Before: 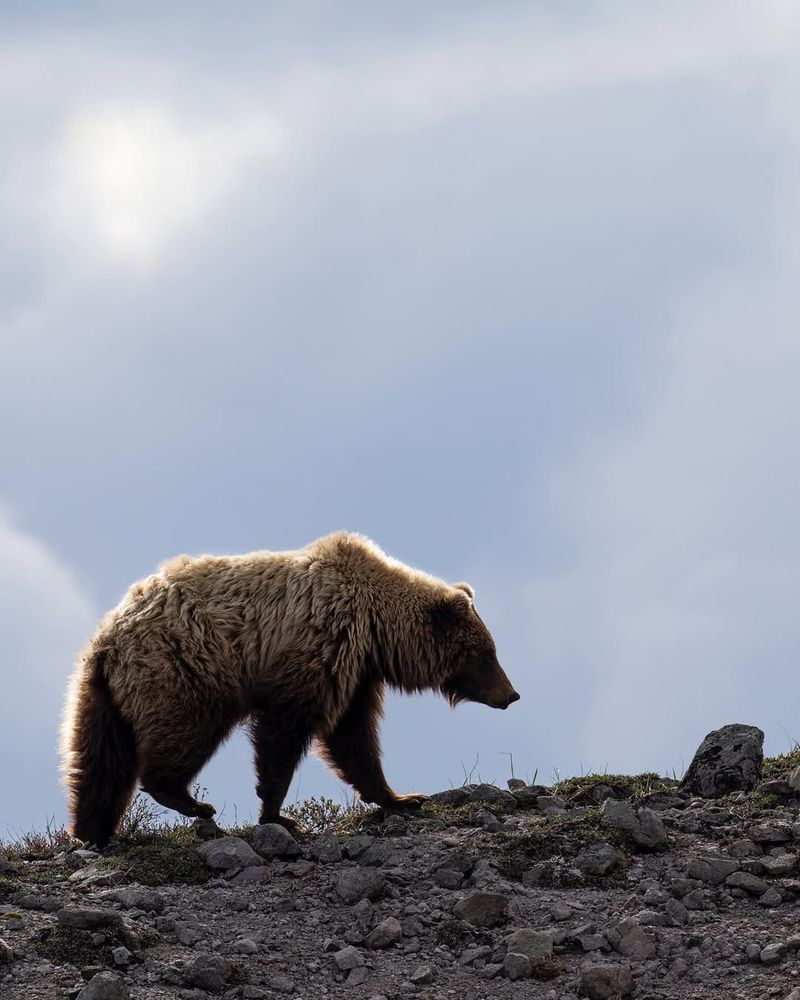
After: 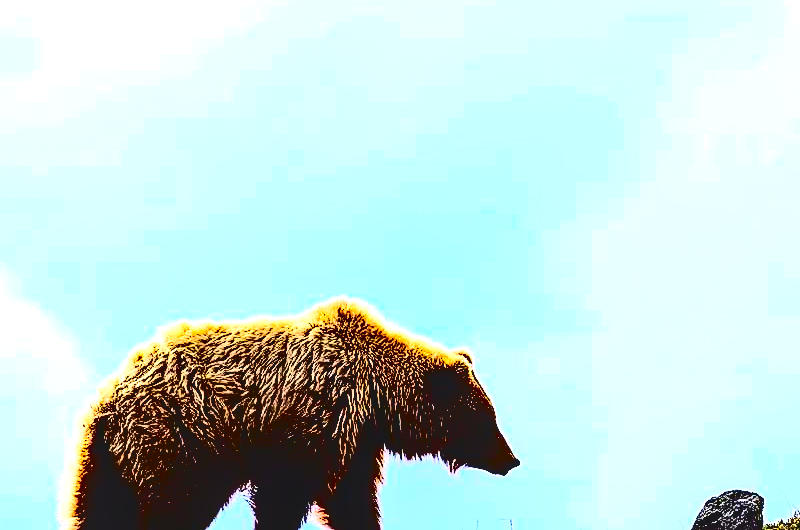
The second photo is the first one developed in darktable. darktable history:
crop and rotate: top 23.4%, bottom 23.561%
contrast brightness saturation: contrast 0.751, brightness -0.991, saturation 1
base curve: curves: ch0 [(0, 0) (0.036, 0.025) (0.121, 0.166) (0.206, 0.329) (0.605, 0.79) (1, 1)]
local contrast: detail 130%
color balance rgb: highlights gain › luminance 14.888%, linear chroma grading › global chroma 14.395%, perceptual saturation grading › global saturation -0.13%, perceptual brilliance grading › global brilliance 12.045%, perceptual brilliance grading › highlights 14.961%, global vibrance 20%
sharpen: radius 1.378, amount 1.235, threshold 0.719
exposure: black level correction -0.002, exposure 0.537 EV, compensate exposure bias true, compensate highlight preservation false
